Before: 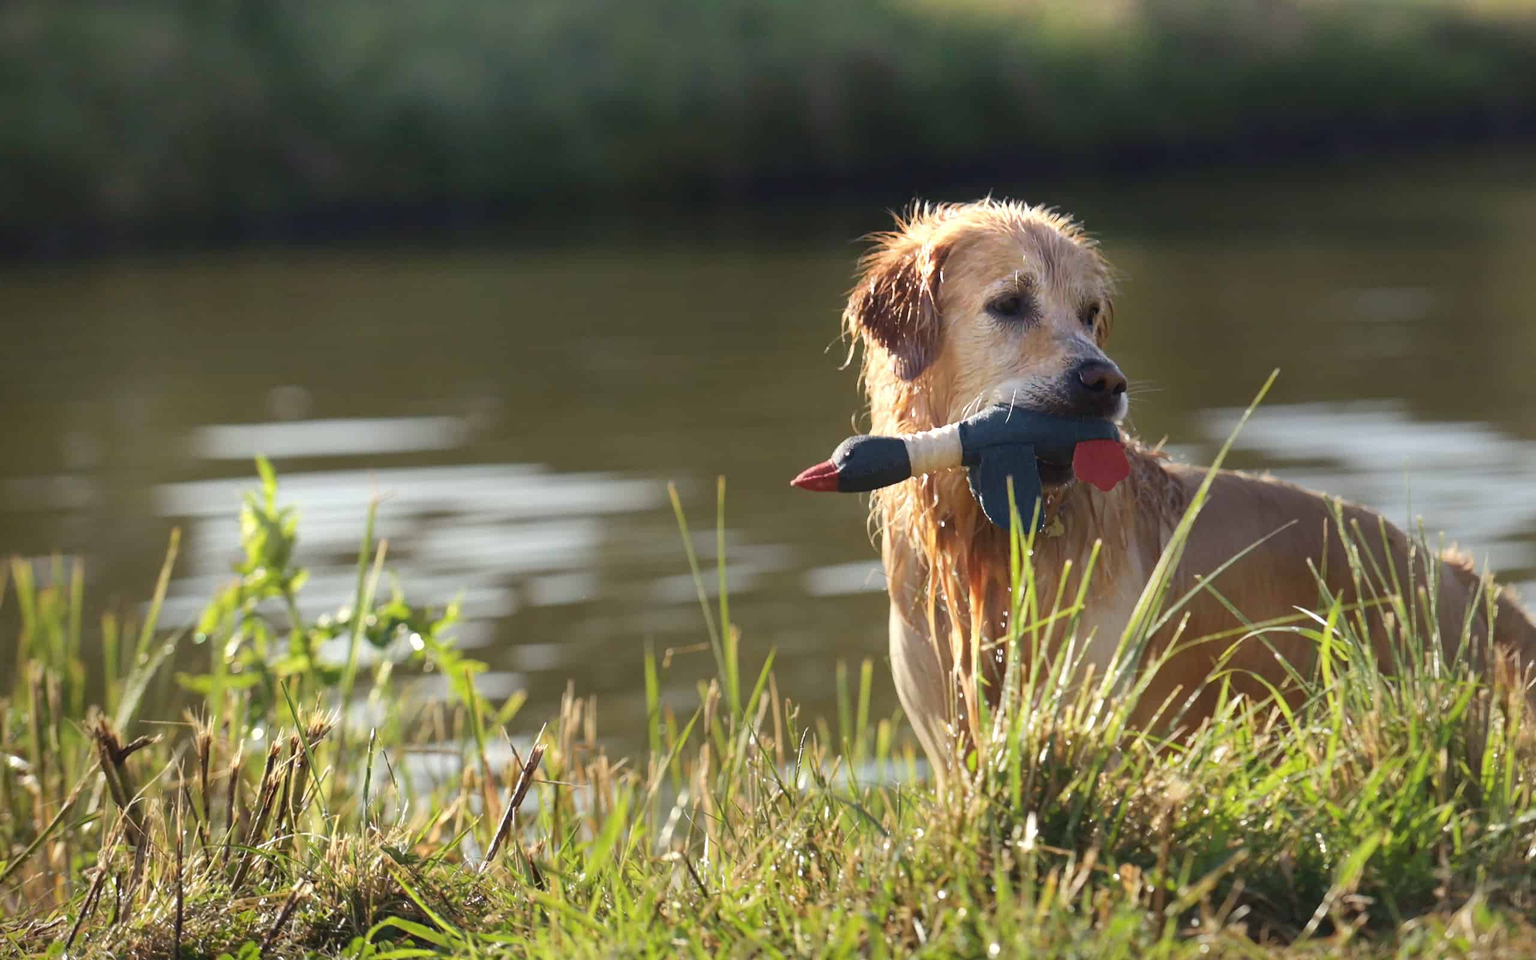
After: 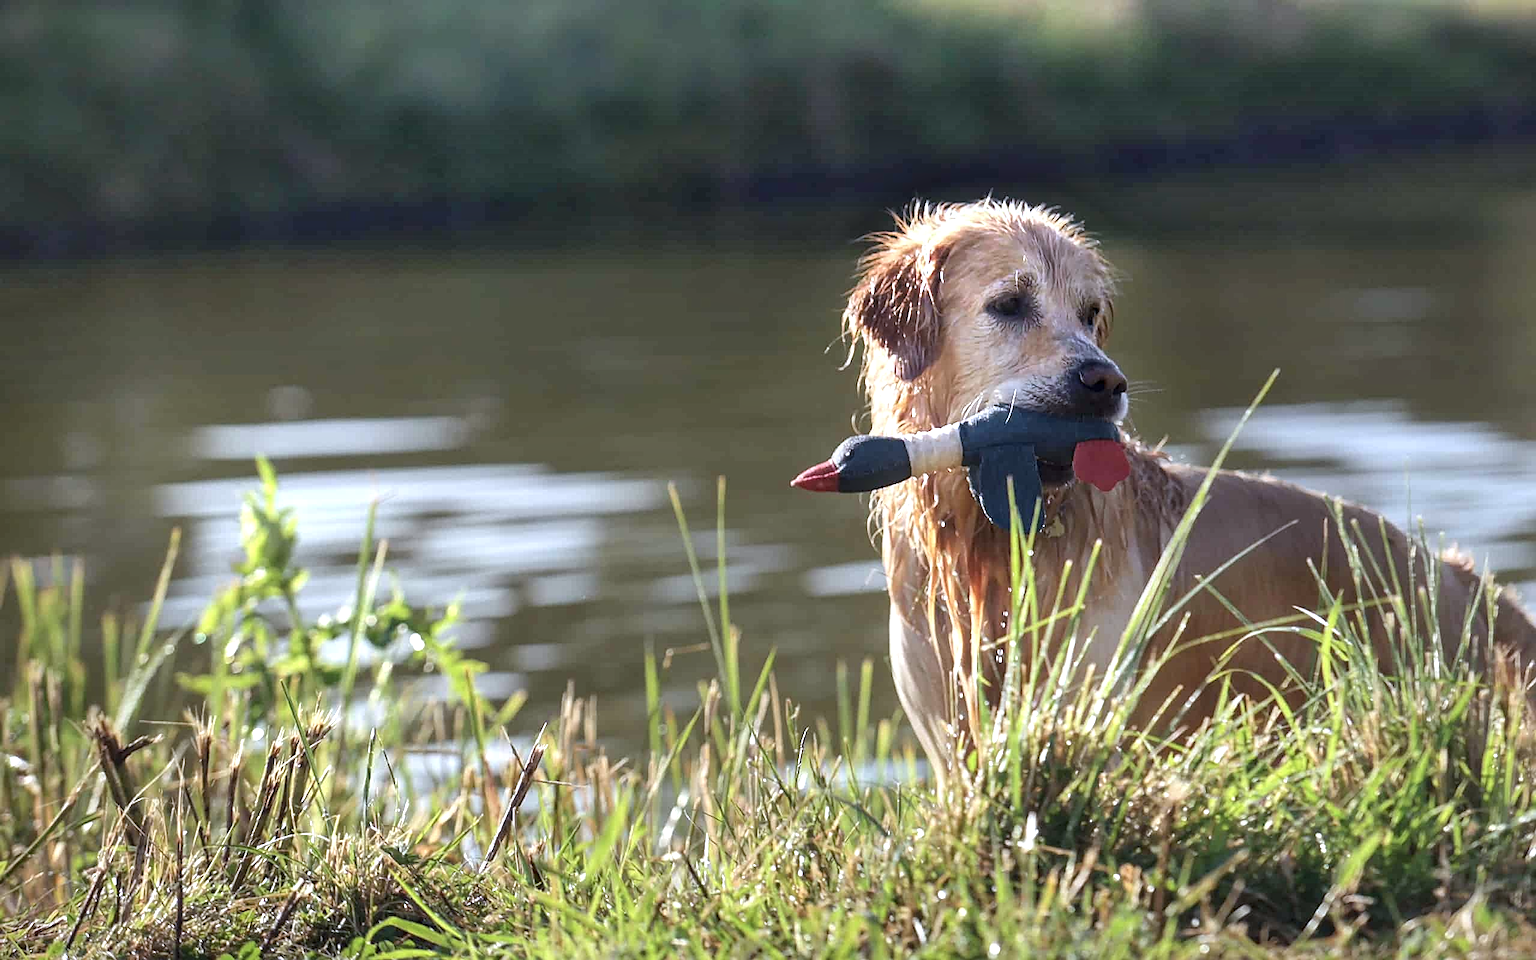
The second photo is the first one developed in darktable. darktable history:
local contrast: detail 130%
color calibration: illuminant as shot in camera, x 0.37, y 0.382, temperature 4320.21 K
sharpen: on, module defaults
shadows and highlights: radius 44.78, white point adjustment 6.52, compress 80.03%, soften with gaussian
